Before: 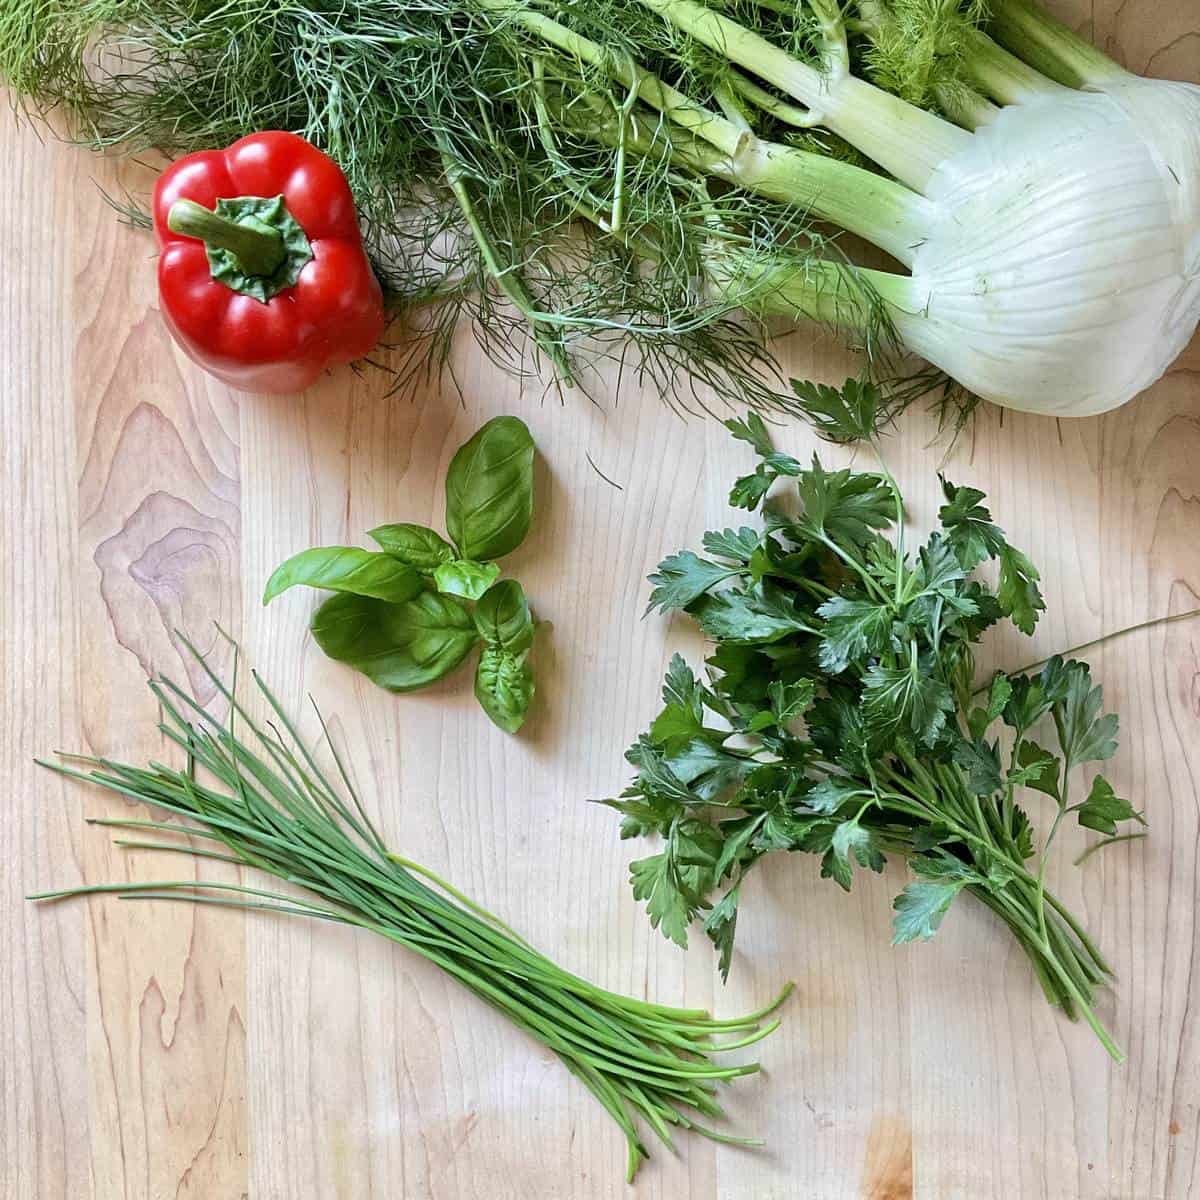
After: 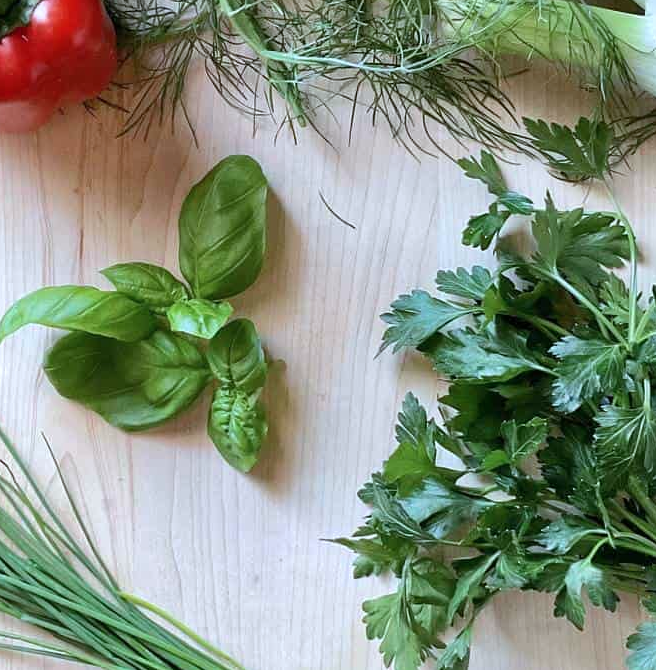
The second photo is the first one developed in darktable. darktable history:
color correction: highlights a* -0.766, highlights b* -9.33
crop and rotate: left 22.287%, top 21.831%, right 22.993%, bottom 22.318%
